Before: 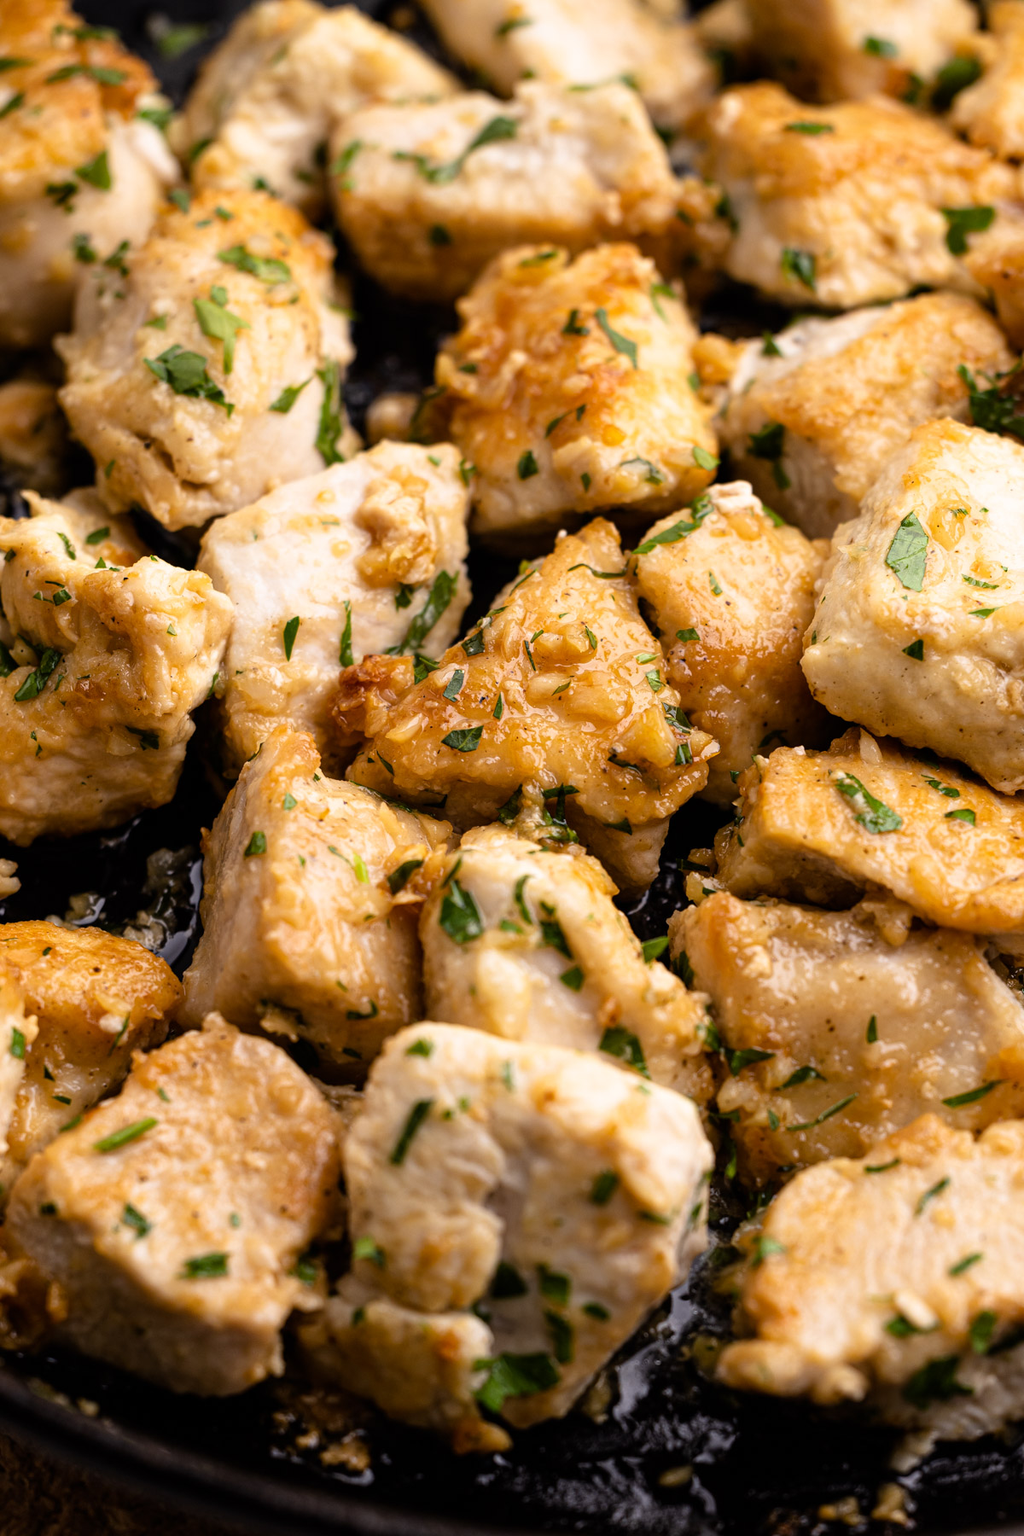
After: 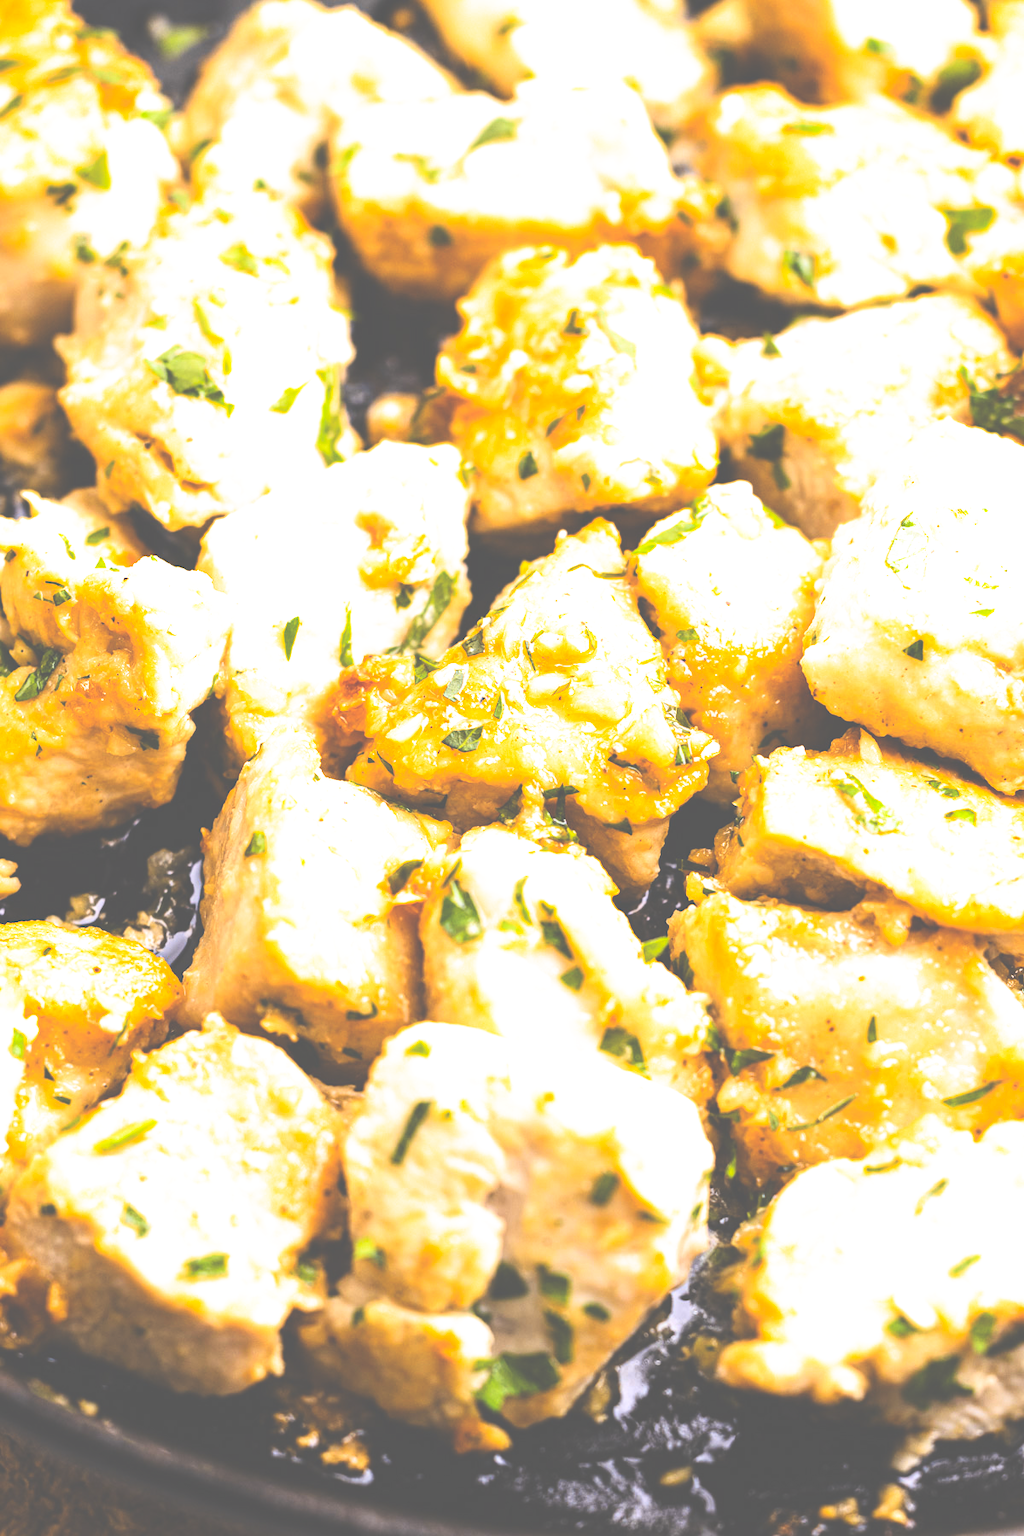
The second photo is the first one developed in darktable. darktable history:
exposure: black level correction -0.041, exposure 0.064 EV, compensate highlight preservation false
filmic rgb: middle gray luminance 8.8%, black relative exposure -6.3 EV, white relative exposure 2.7 EV, threshold 6 EV, target black luminance 0%, hardness 4.74, latitude 73.47%, contrast 1.332, shadows ↔ highlights balance 10.13%, add noise in highlights 0, preserve chrominance no, color science v3 (2019), use custom middle-gray values true, iterations of high-quality reconstruction 0, contrast in highlights soft, enable highlight reconstruction true
contrast brightness saturation: contrast 0.24, brightness 0.26, saturation 0.39
color contrast: green-magenta contrast 0.8, blue-yellow contrast 1.1, unbound 0
